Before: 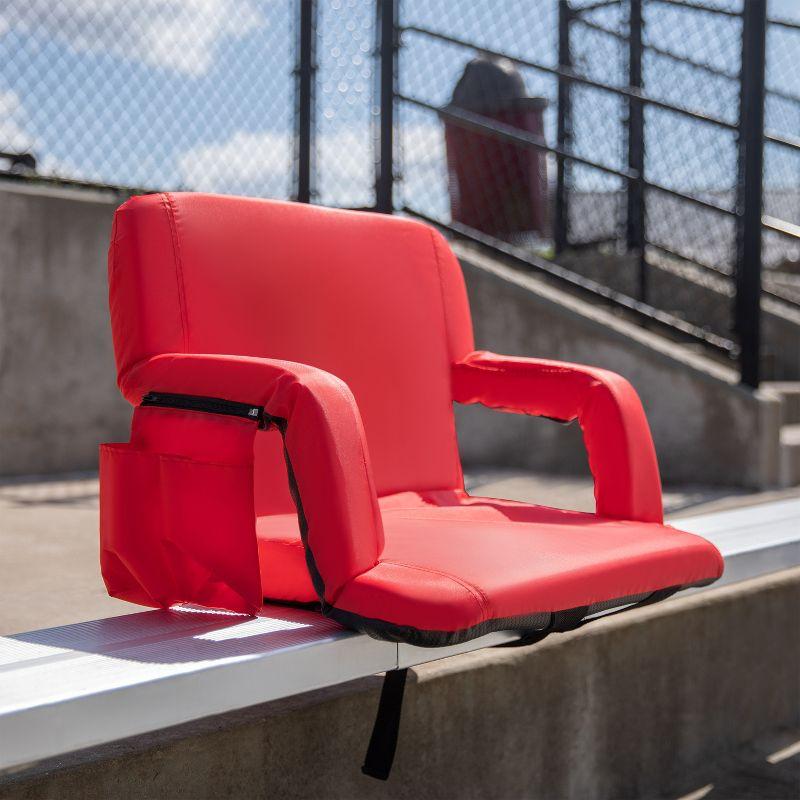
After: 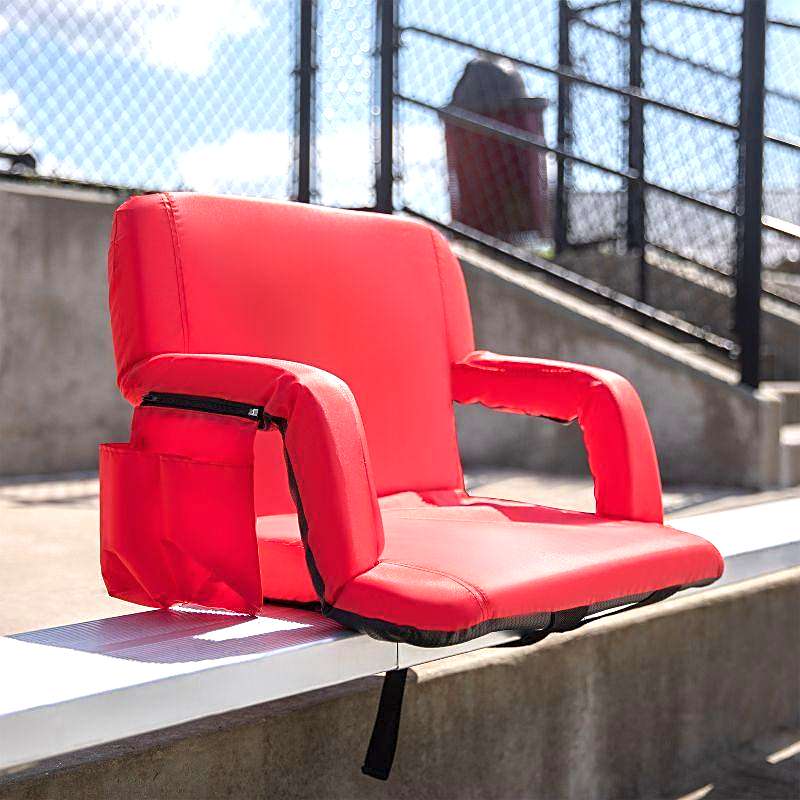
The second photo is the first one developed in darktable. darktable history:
sharpen: amount 0.565
exposure: exposure 0.785 EV, compensate highlight preservation false
shadows and highlights: shadows 61.38, white point adjustment 0.53, highlights -34.42, compress 83.9%
